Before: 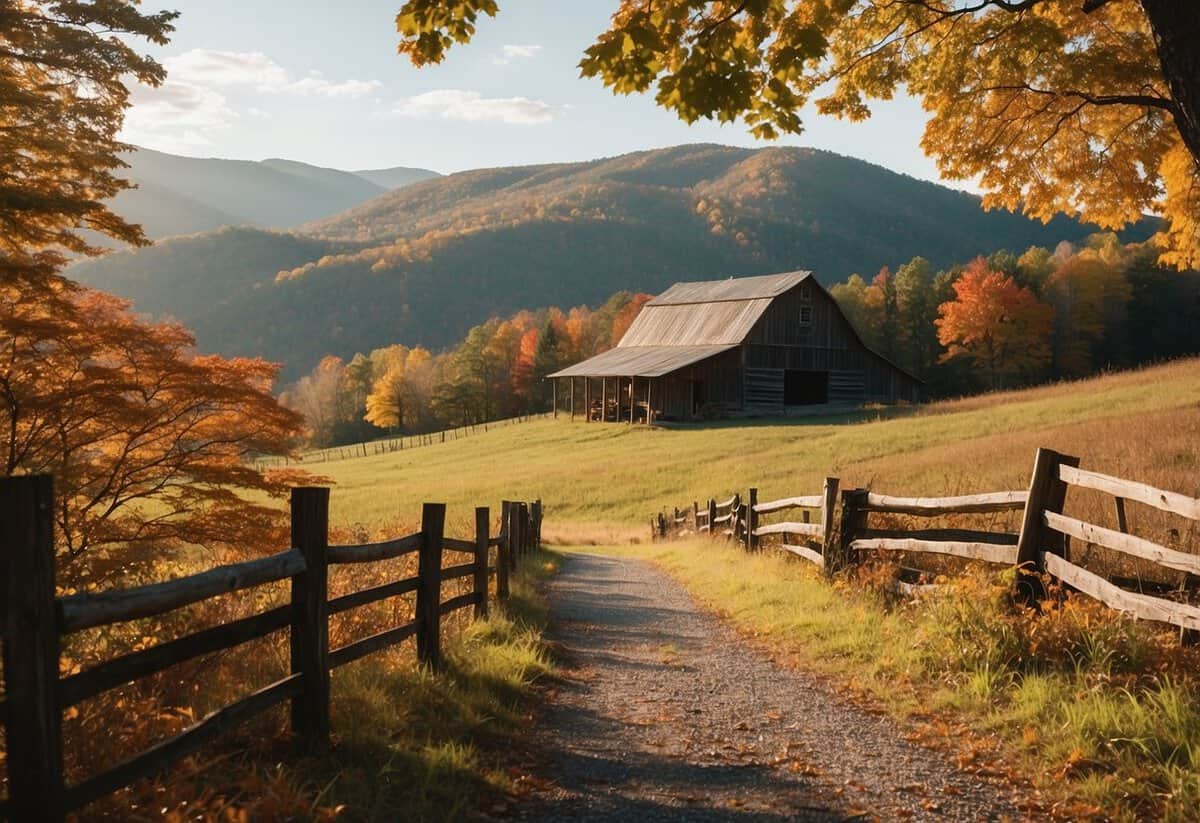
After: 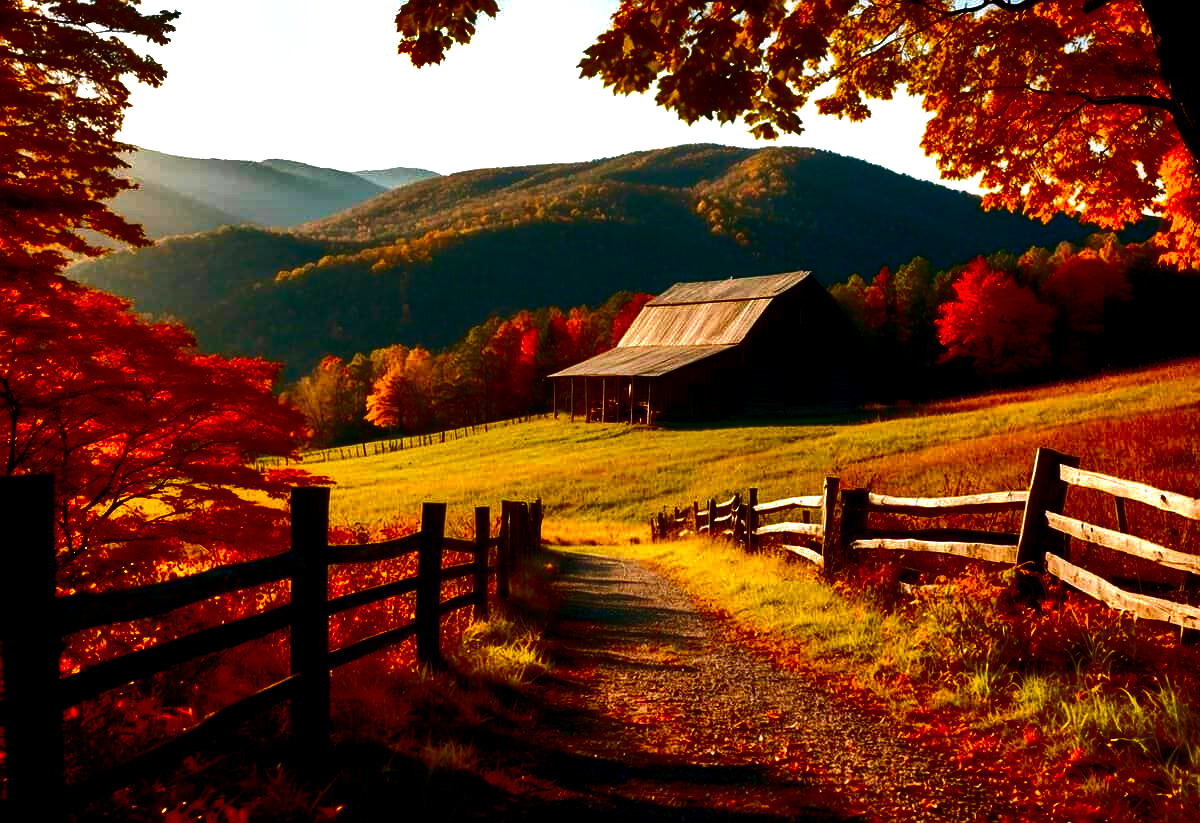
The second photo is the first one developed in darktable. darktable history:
contrast brightness saturation: brightness -0.995, saturation 0.981
velvia: on, module defaults
shadows and highlights: low approximation 0.01, soften with gaussian
tone equalizer: -8 EV -0.738 EV, -7 EV -0.721 EV, -6 EV -0.603 EV, -5 EV -0.383 EV, -3 EV 0.367 EV, -2 EV 0.6 EV, -1 EV 0.681 EV, +0 EV 0.777 EV, mask exposure compensation -0.485 EV
local contrast: highlights 102%, shadows 98%, detail 120%, midtone range 0.2
